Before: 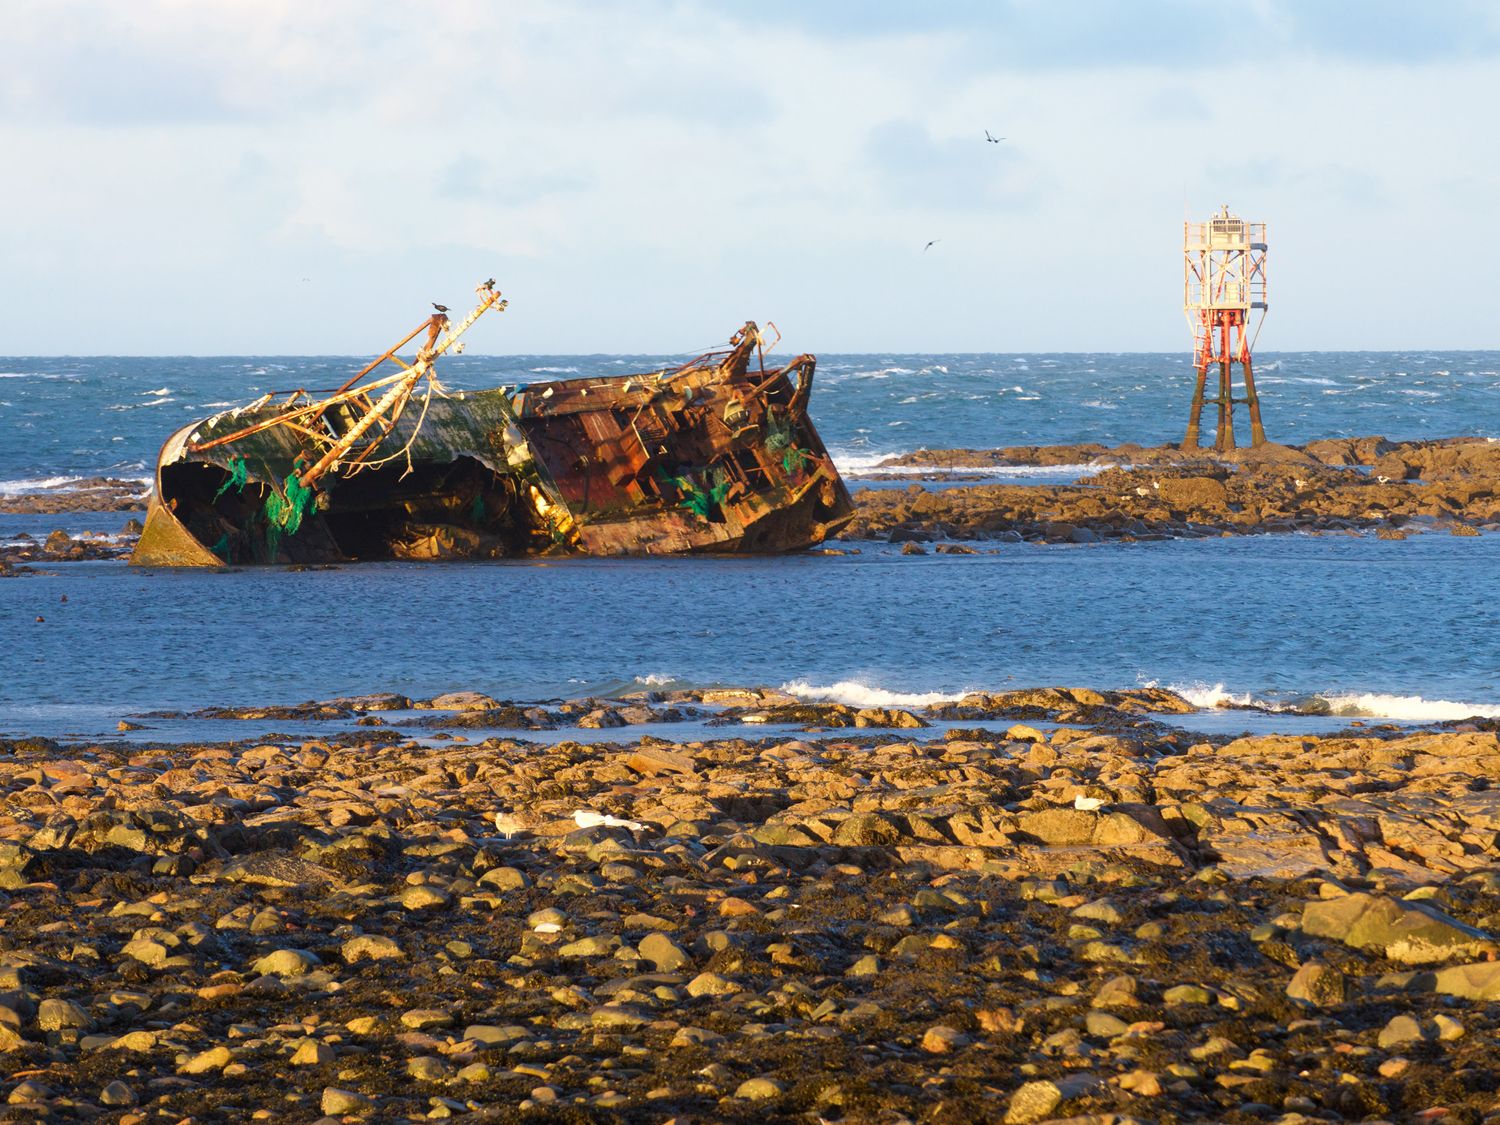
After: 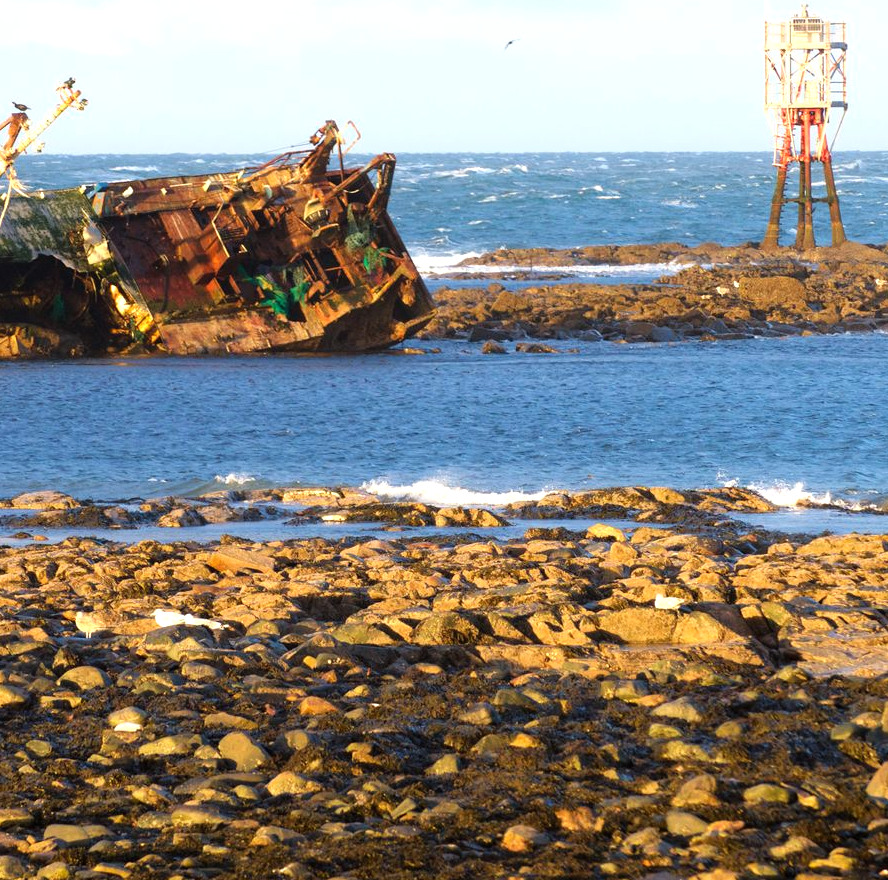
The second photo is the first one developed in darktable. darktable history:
tone equalizer: -8 EV -0.4 EV, -7 EV -0.385 EV, -6 EV -0.31 EV, -5 EV -0.234 EV, -3 EV 0.213 EV, -2 EV 0.36 EV, -1 EV 0.405 EV, +0 EV 0.414 EV
crop and rotate: left 28.122%, top 17.882%, right 12.674%, bottom 3.848%
